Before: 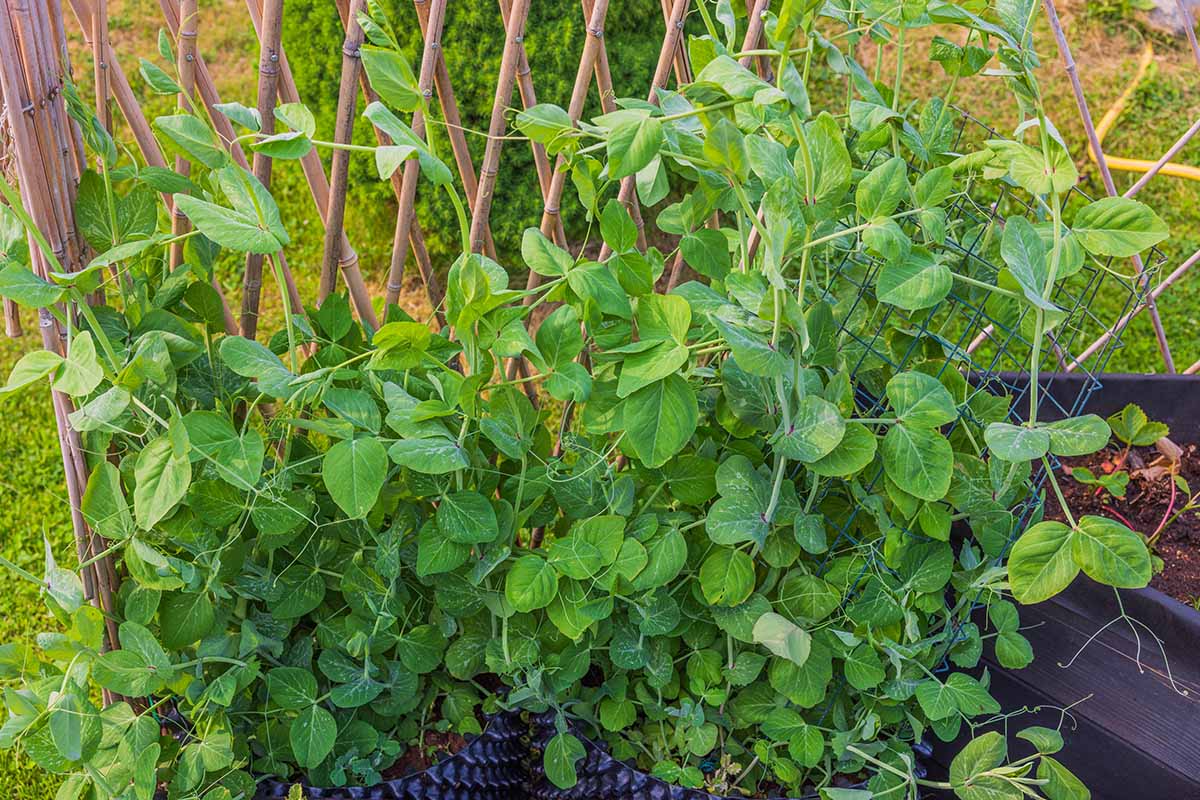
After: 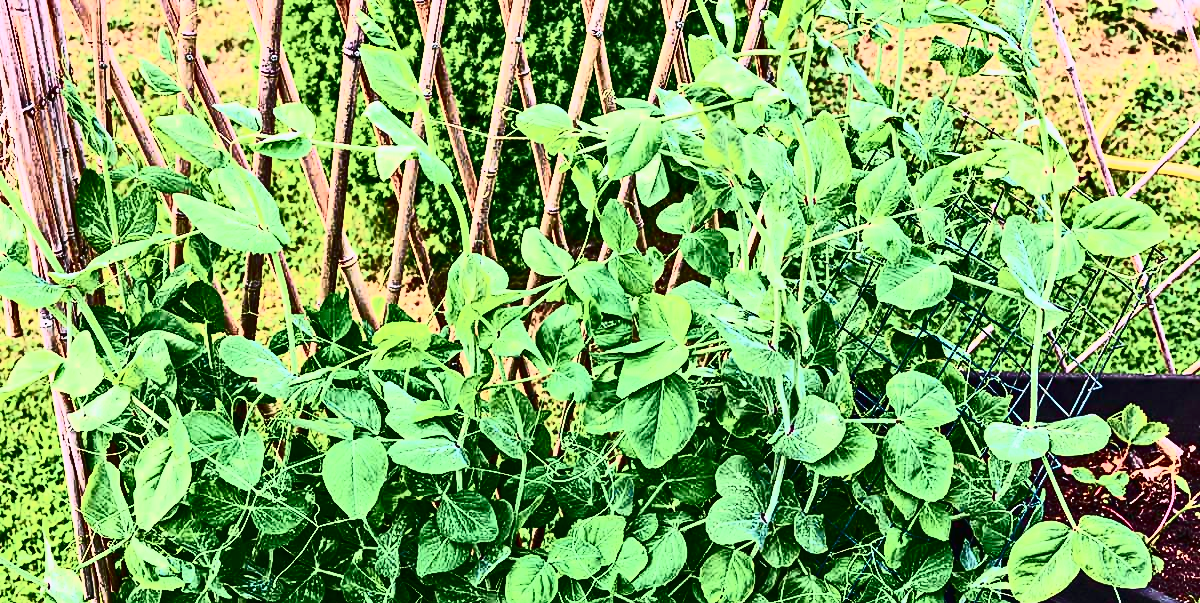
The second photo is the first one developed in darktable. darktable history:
shadows and highlights: shadows 29.17, highlights -29.07, low approximation 0.01, soften with gaussian
crop: bottom 24.54%
contrast brightness saturation: contrast 0.928, brightness 0.201
tone curve: curves: ch0 [(0, 0.013) (0.104, 0.103) (0.258, 0.267) (0.448, 0.487) (0.709, 0.794) (0.895, 0.915) (0.994, 0.971)]; ch1 [(0, 0) (0.335, 0.298) (0.446, 0.413) (0.488, 0.484) (0.515, 0.508) (0.584, 0.623) (0.635, 0.661) (1, 1)]; ch2 [(0, 0) (0.314, 0.306) (0.436, 0.447) (0.502, 0.503) (0.538, 0.541) (0.568, 0.603) (0.641, 0.635) (0.717, 0.701) (1, 1)], color space Lab, independent channels, preserve colors none
contrast equalizer: octaves 7, y [[0.5, 0.542, 0.583, 0.625, 0.667, 0.708], [0.5 ×6], [0.5 ×6], [0 ×6], [0 ×6]]
